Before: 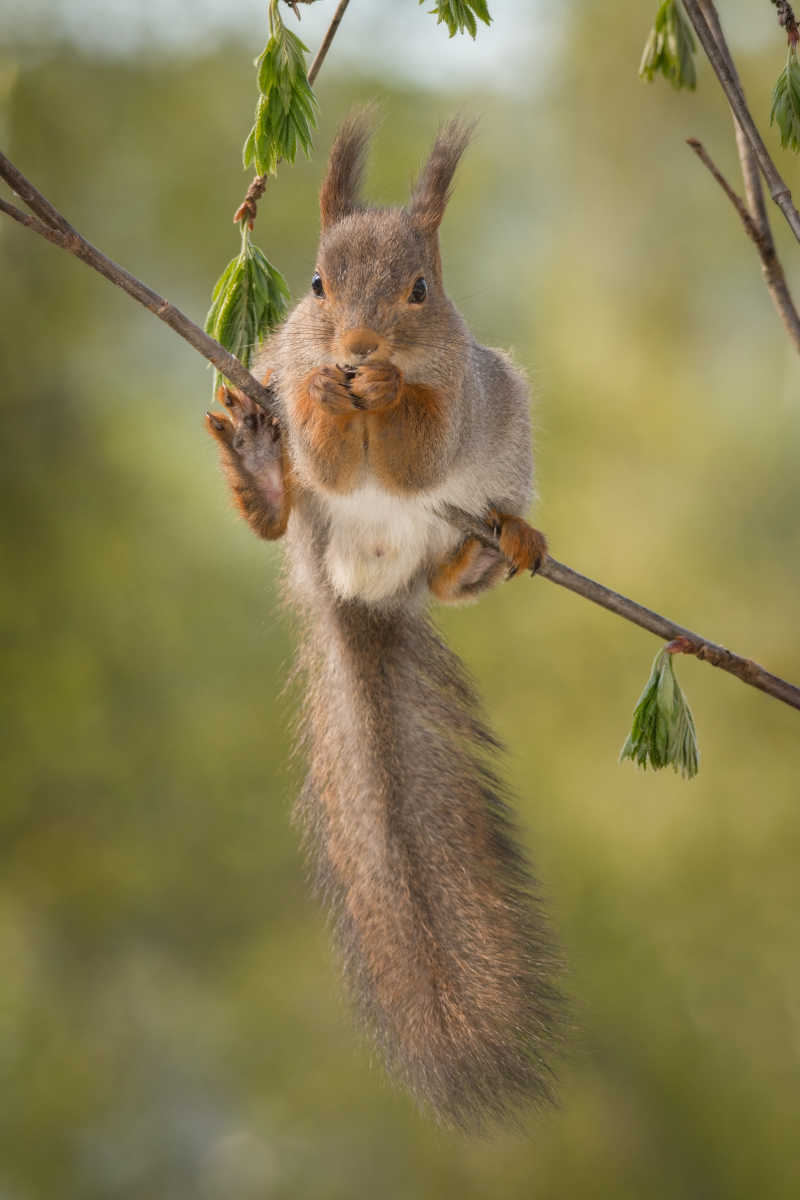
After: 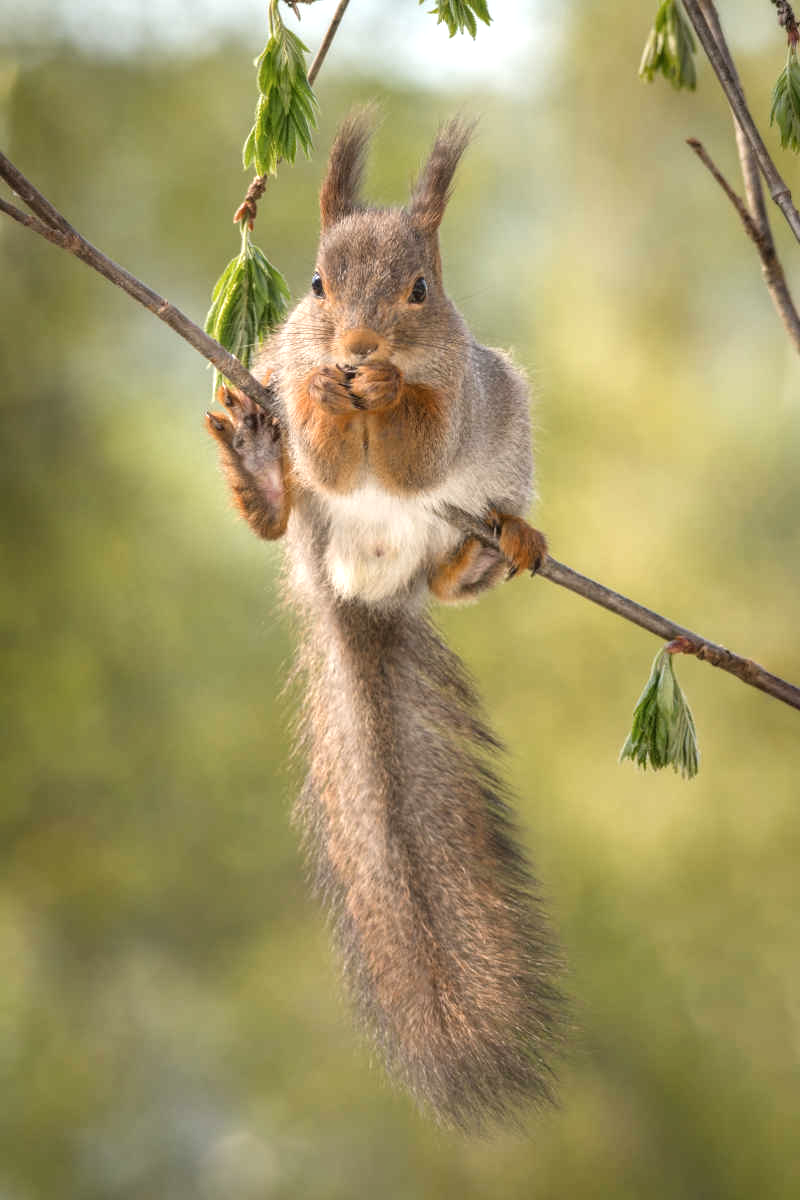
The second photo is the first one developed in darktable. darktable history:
exposure: black level correction -0.002, exposure 0.54 EV, compensate highlight preservation false
local contrast: on, module defaults
color zones: curves: ch0 [(0.25, 0.5) (0.428, 0.473) (0.75, 0.5)]; ch1 [(0.243, 0.479) (0.398, 0.452) (0.75, 0.5)]
